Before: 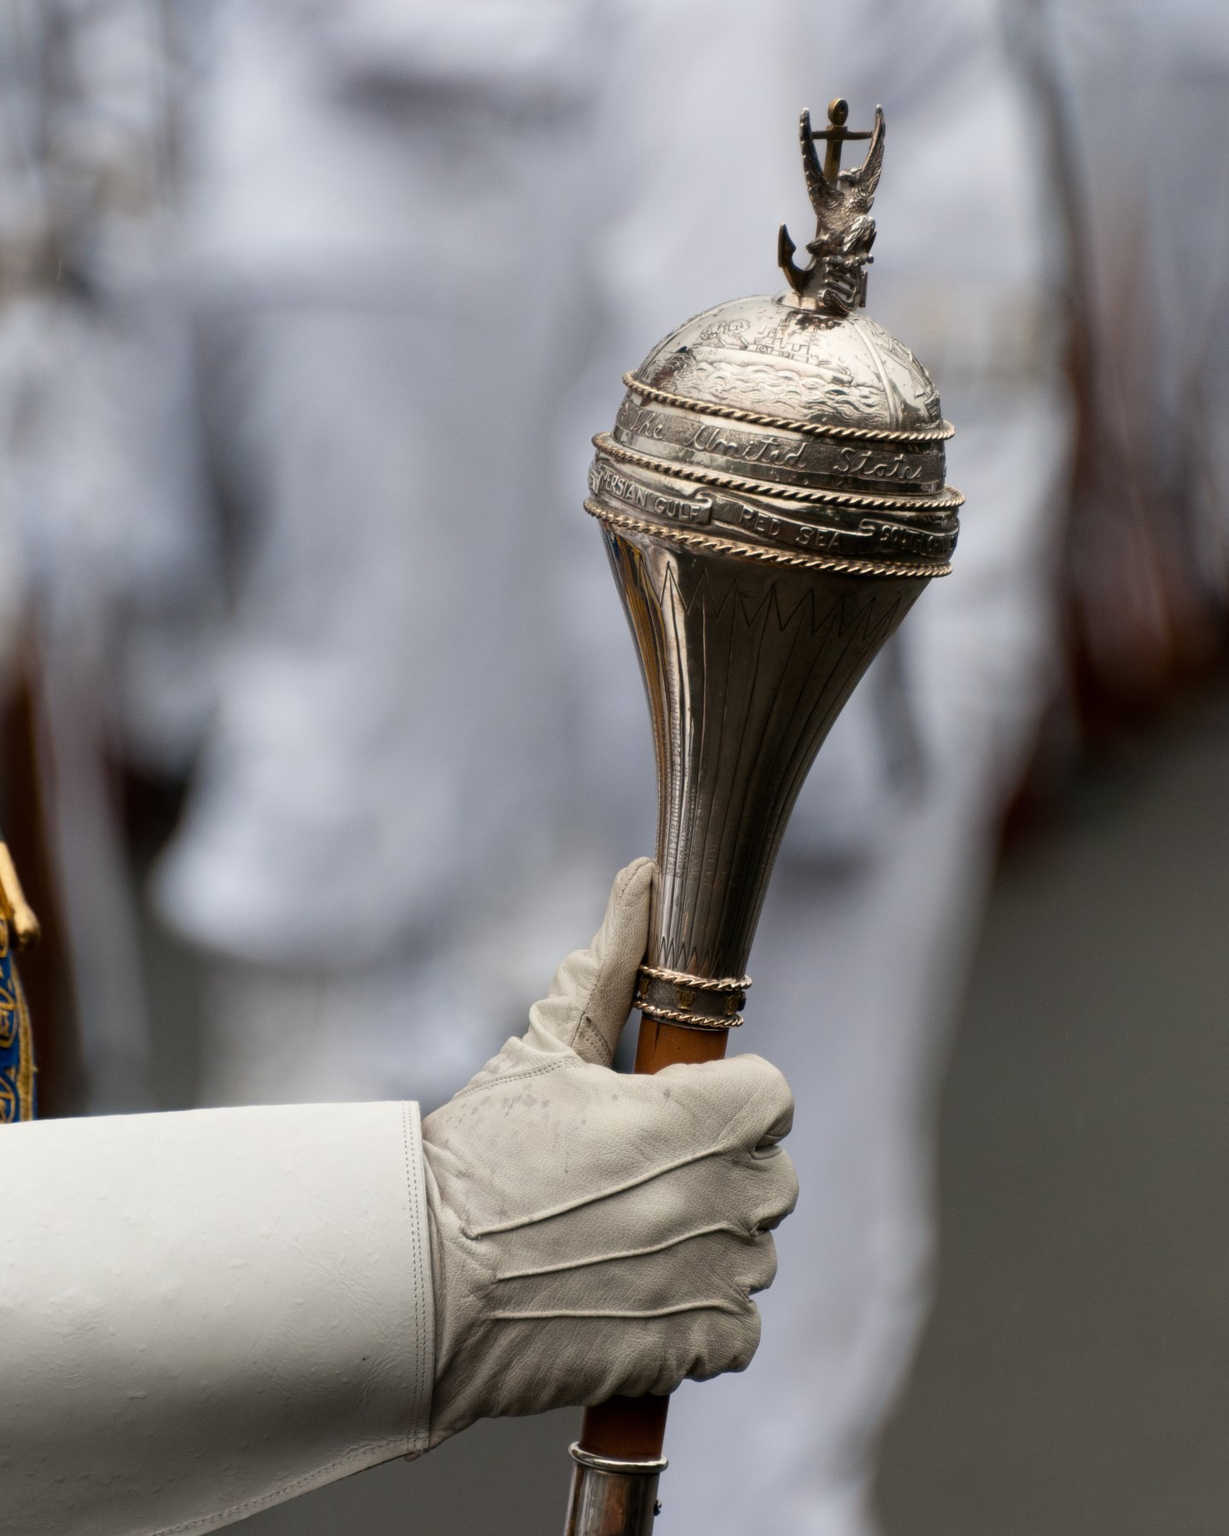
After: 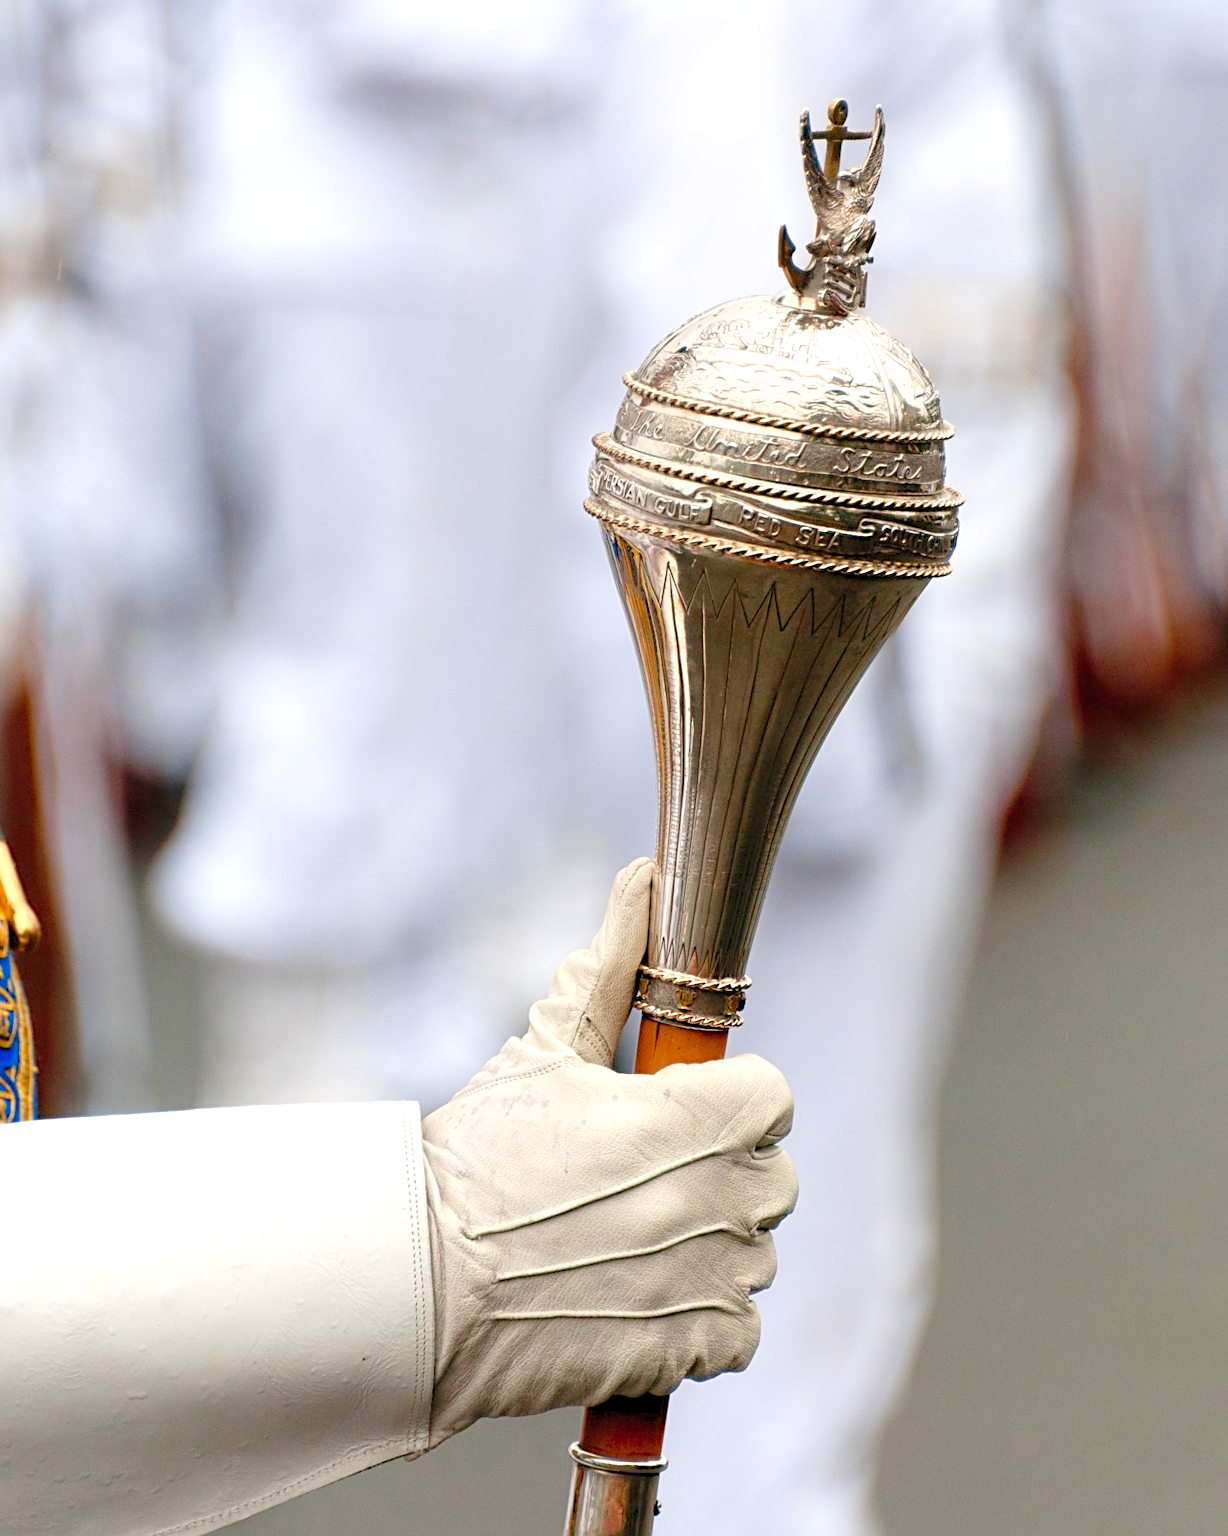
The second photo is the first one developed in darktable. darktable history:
sharpen: radius 2.767
levels: levels [0.008, 0.318, 0.836]
